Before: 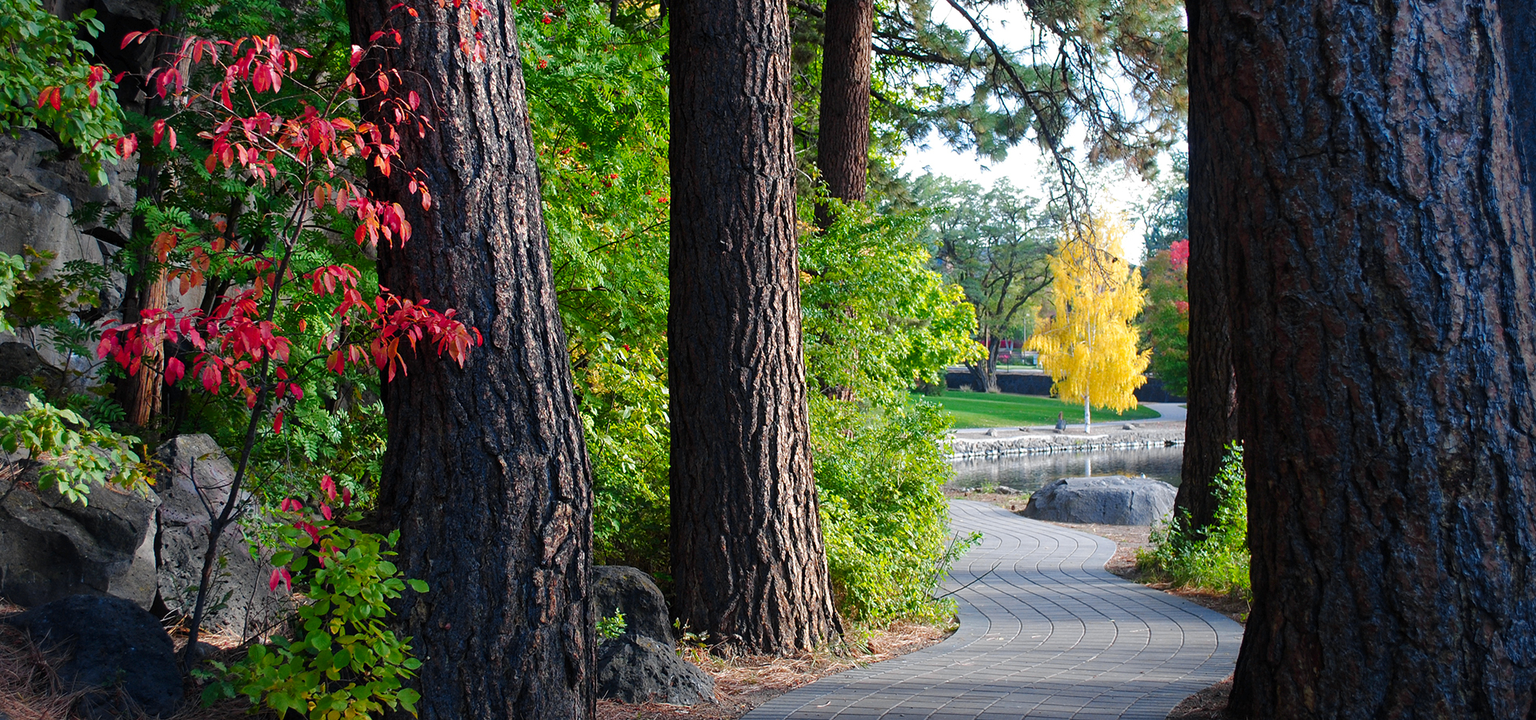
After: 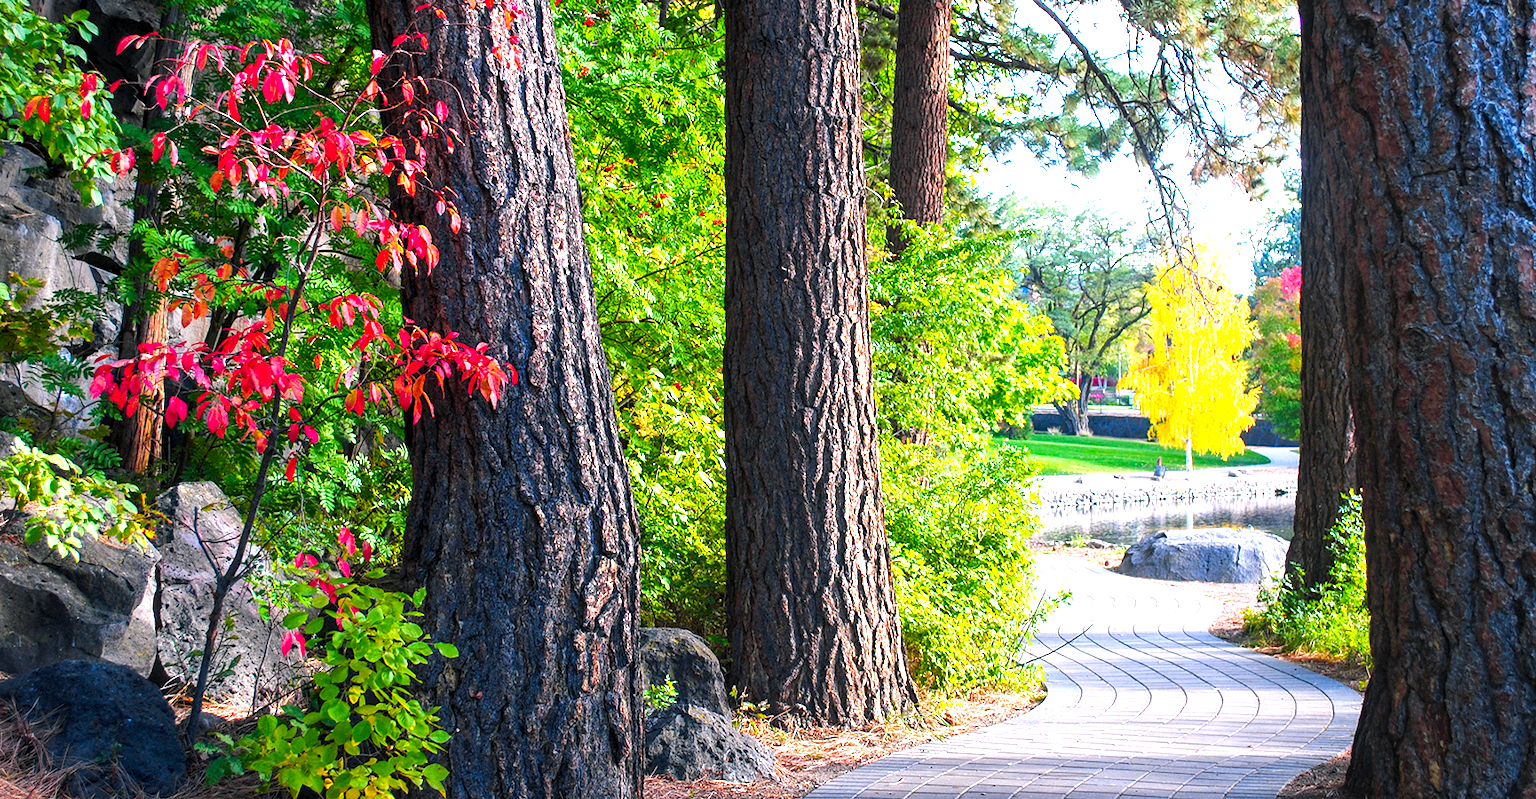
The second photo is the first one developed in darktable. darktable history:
local contrast: on, module defaults
crop and rotate: left 1.088%, right 8.807%
exposure: black level correction 0, exposure 1.45 EV, compensate exposure bias true, compensate highlight preservation false
color balance rgb: shadows lift › chroma 2%, shadows lift › hue 217.2°, power › chroma 0.25%, power › hue 60°, highlights gain › chroma 1.5%, highlights gain › hue 309.6°, global offset › luminance -0.25%, perceptual saturation grading › global saturation 15%, global vibrance 15%
